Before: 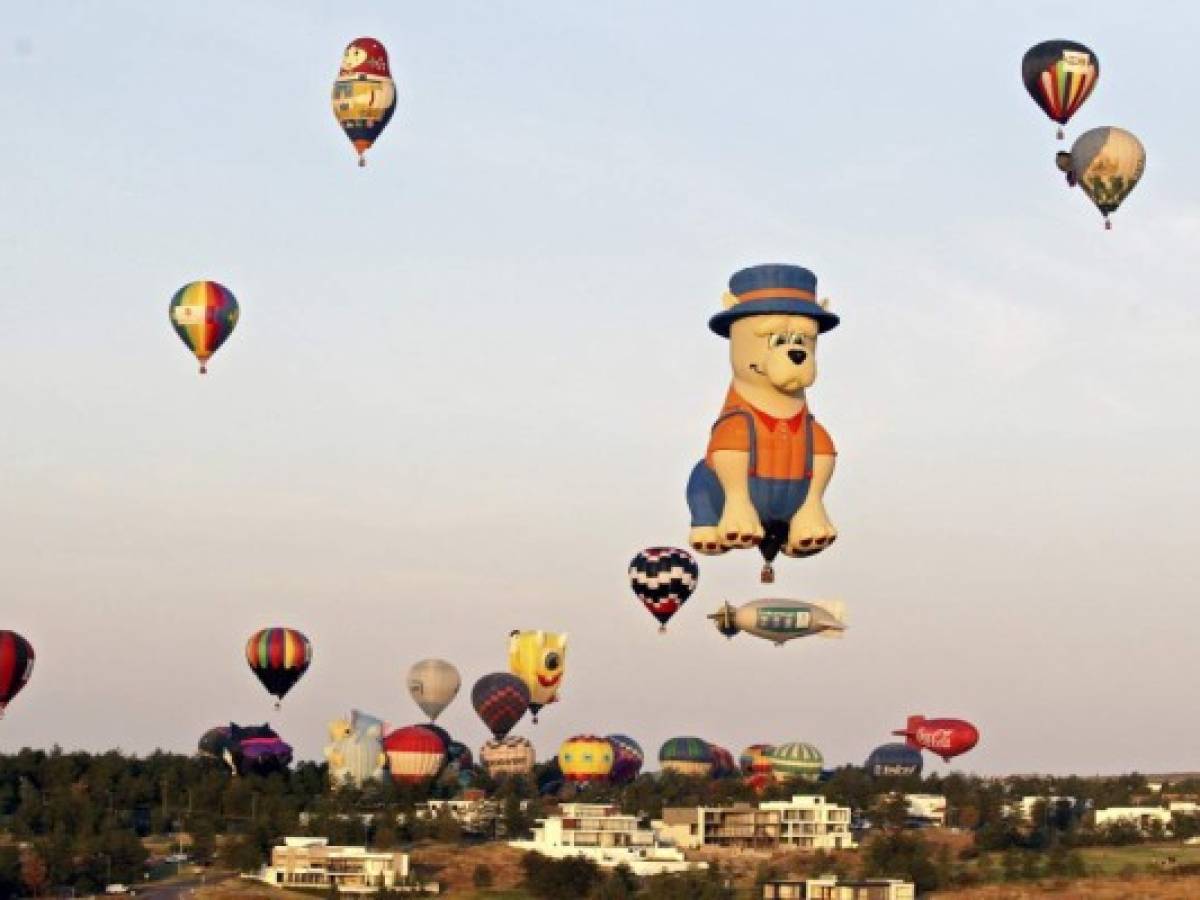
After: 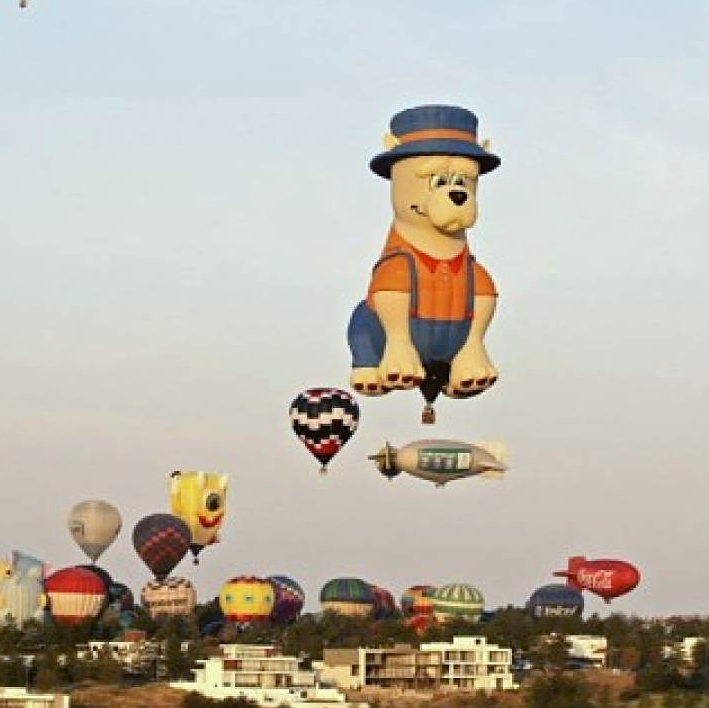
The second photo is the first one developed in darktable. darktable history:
sharpen: on, module defaults
color balance: lift [1.004, 1.002, 1.002, 0.998], gamma [1, 1.007, 1.002, 0.993], gain [1, 0.977, 1.013, 1.023], contrast -3.64%
crop and rotate: left 28.256%, top 17.734%, right 12.656%, bottom 3.573%
